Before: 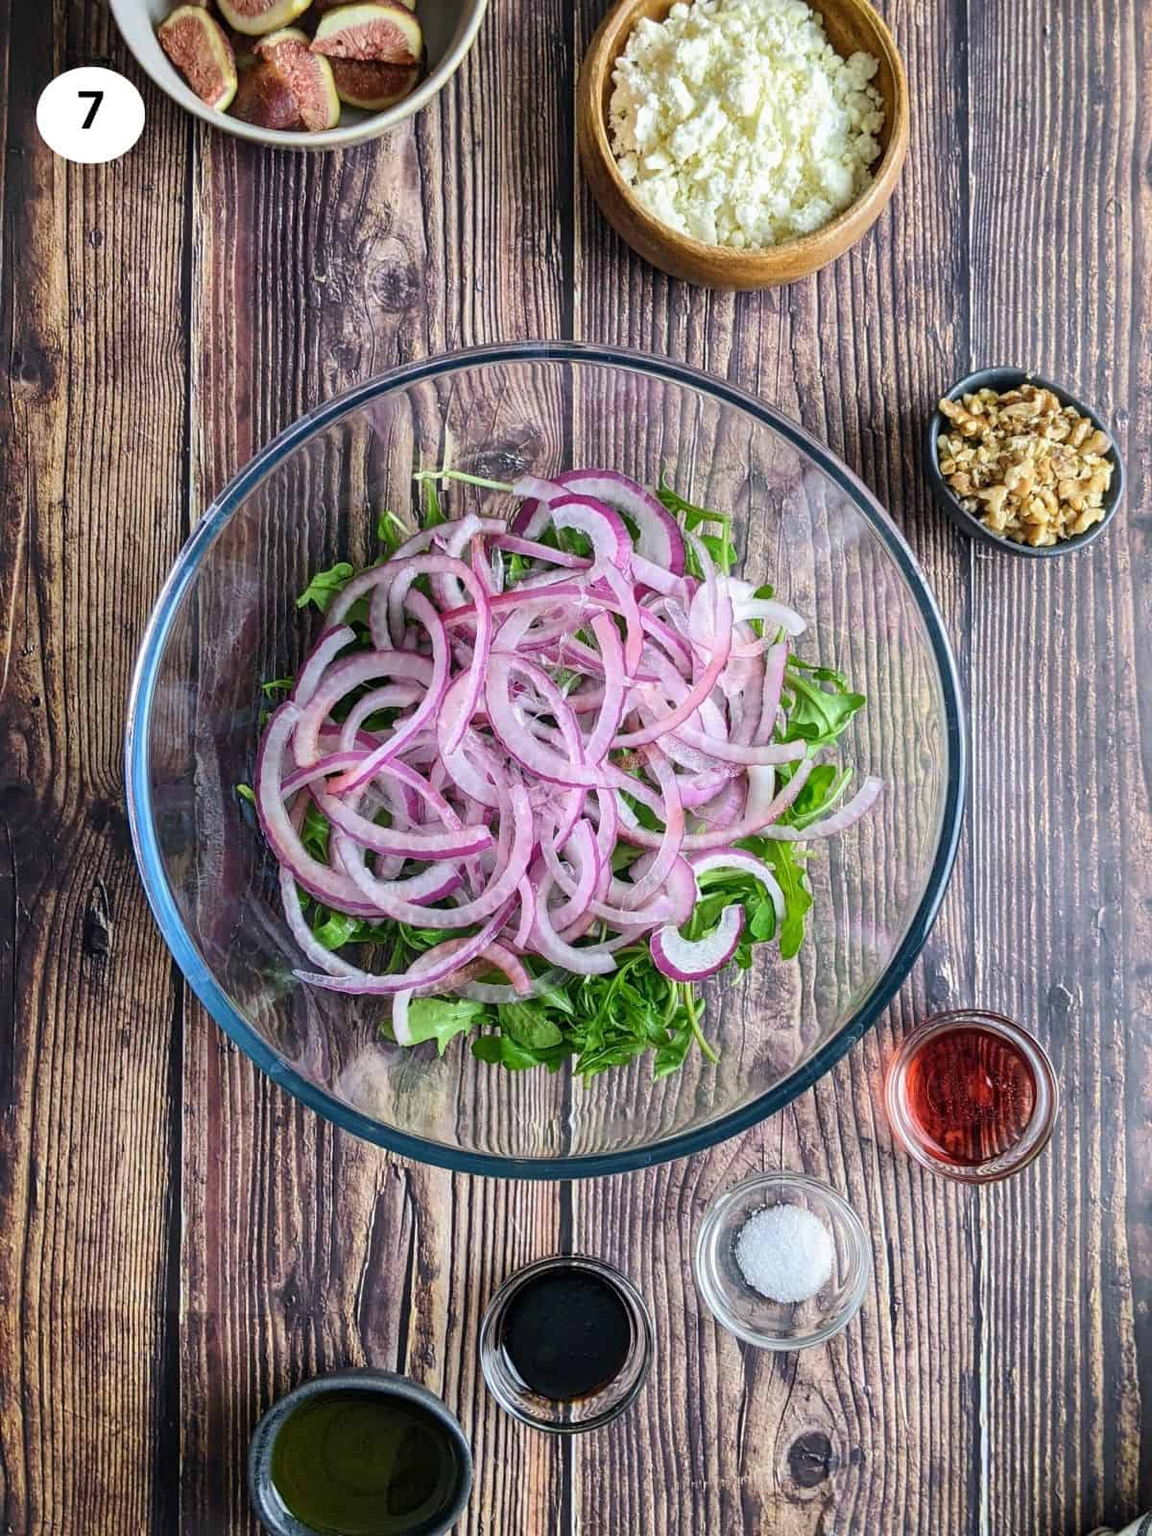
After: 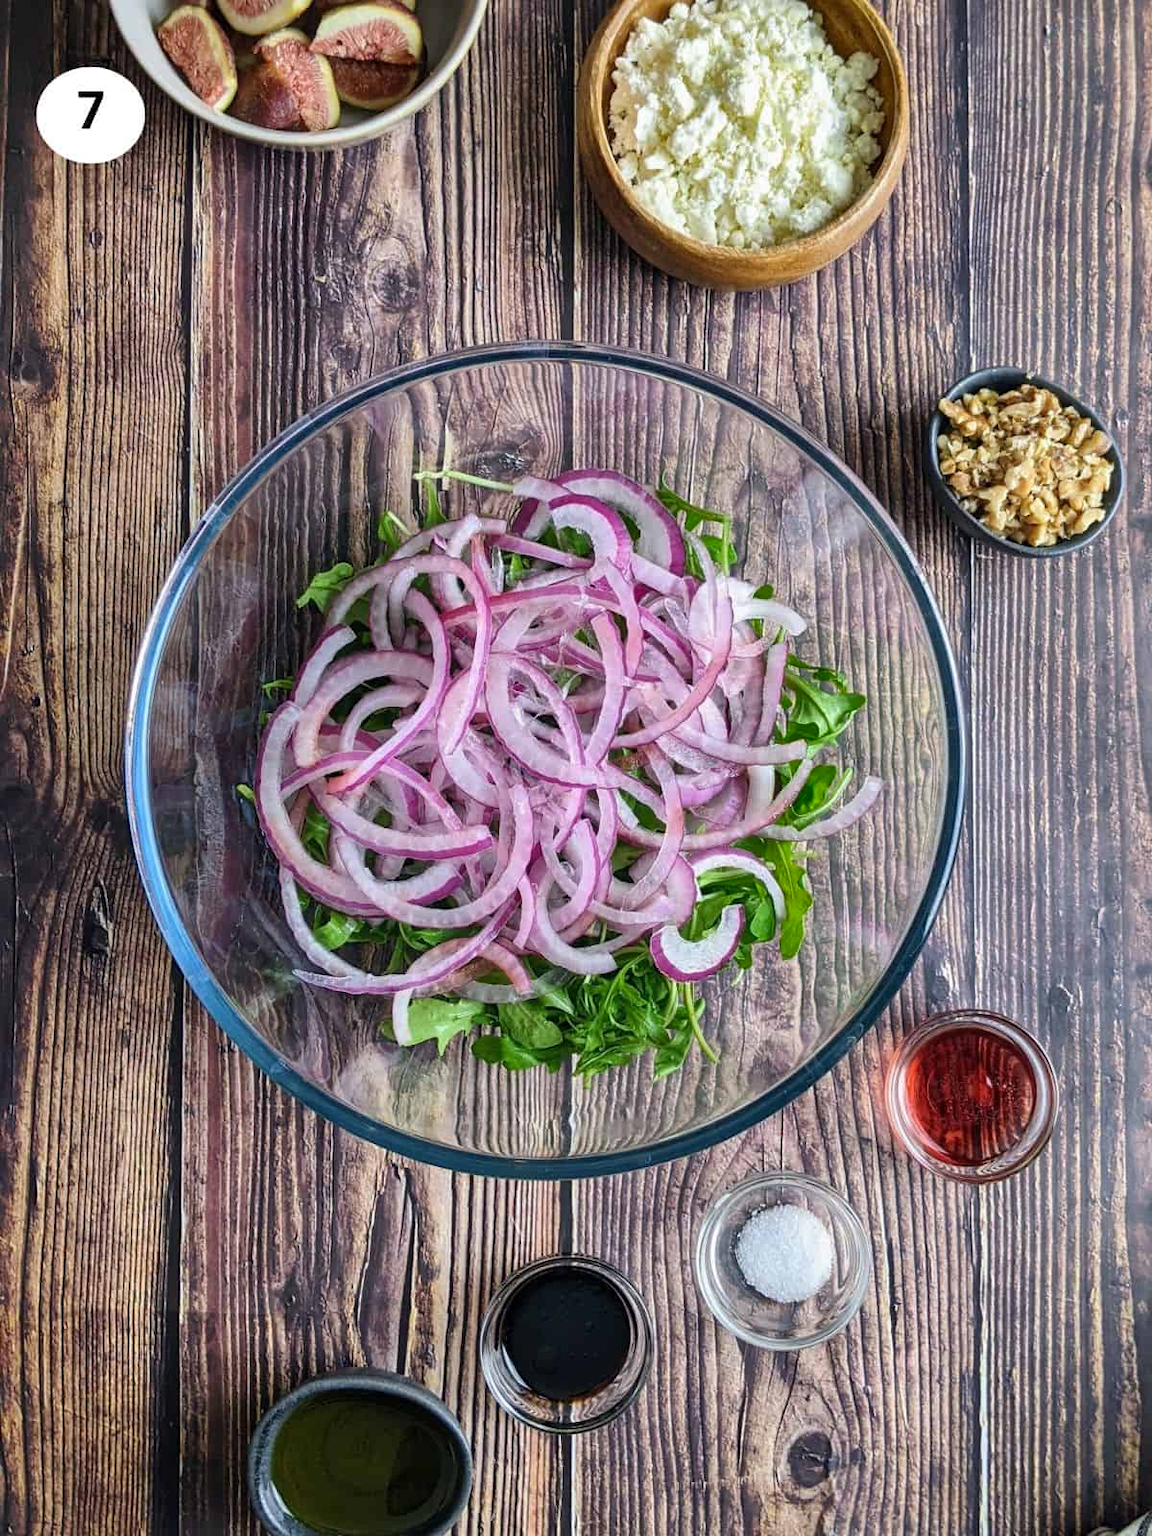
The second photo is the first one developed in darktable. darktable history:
shadows and highlights: shadows 20.95, highlights -80.79, soften with gaussian
